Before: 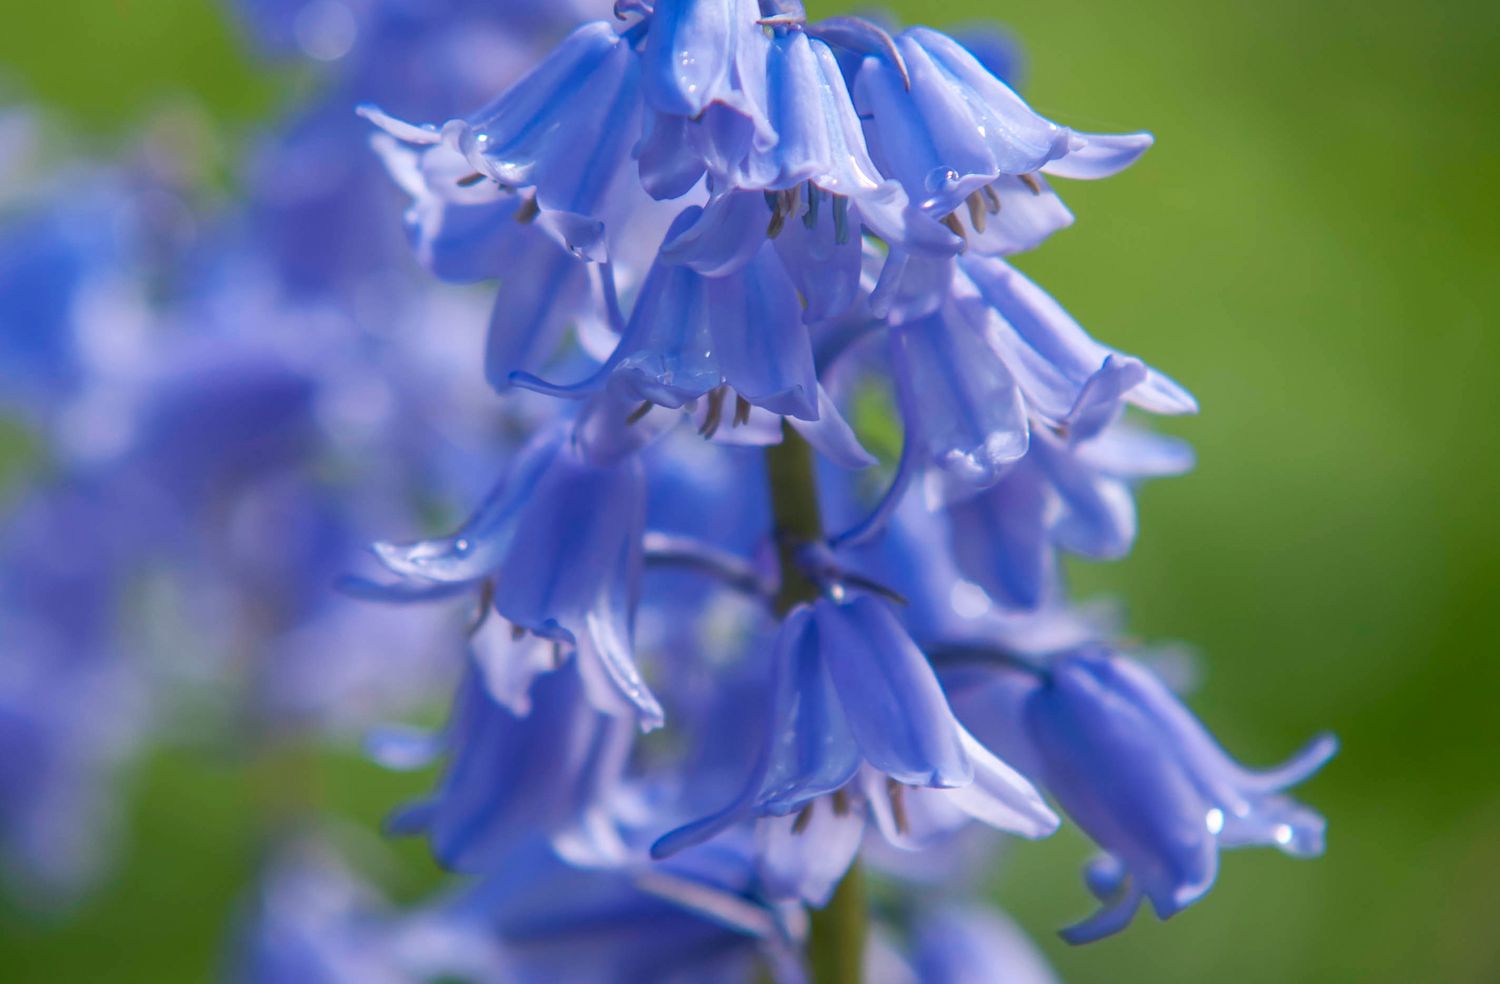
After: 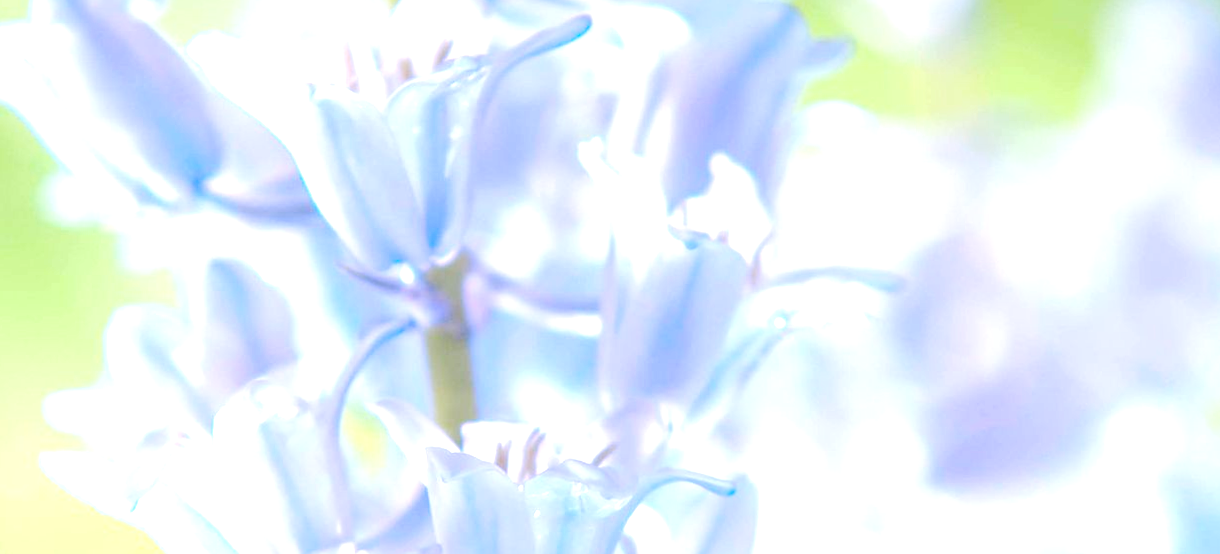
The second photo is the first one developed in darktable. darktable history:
orientation "rotate by 180 degrees": orientation rotate 180°
crop: left 18.38%, top 11.092%, right 2.134%, bottom 33.217%
rotate and perspective: lens shift (vertical) 0.048, lens shift (horizontal) -0.024, automatic cropping off
tone equalizer "contrast tone curve: medium": -8 EV -0.75 EV, -7 EV -0.7 EV, -6 EV -0.6 EV, -5 EV -0.4 EV, -3 EV 0.4 EV, -2 EV 0.6 EV, -1 EV 0.7 EV, +0 EV 0.75 EV, edges refinement/feathering 500, mask exposure compensation -1.57 EV, preserve details no
exposure: exposure 0.515 EV
